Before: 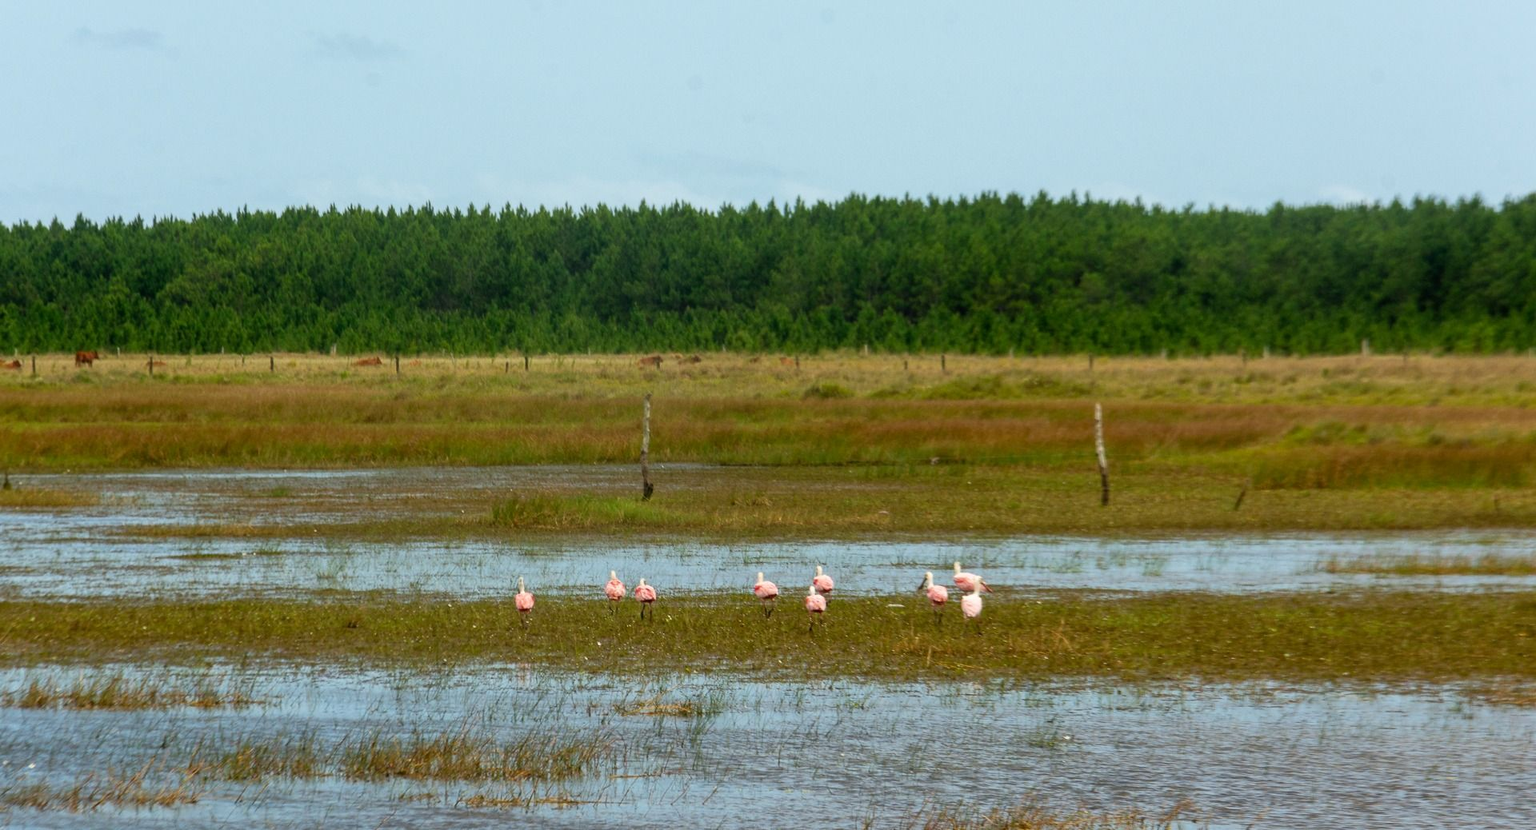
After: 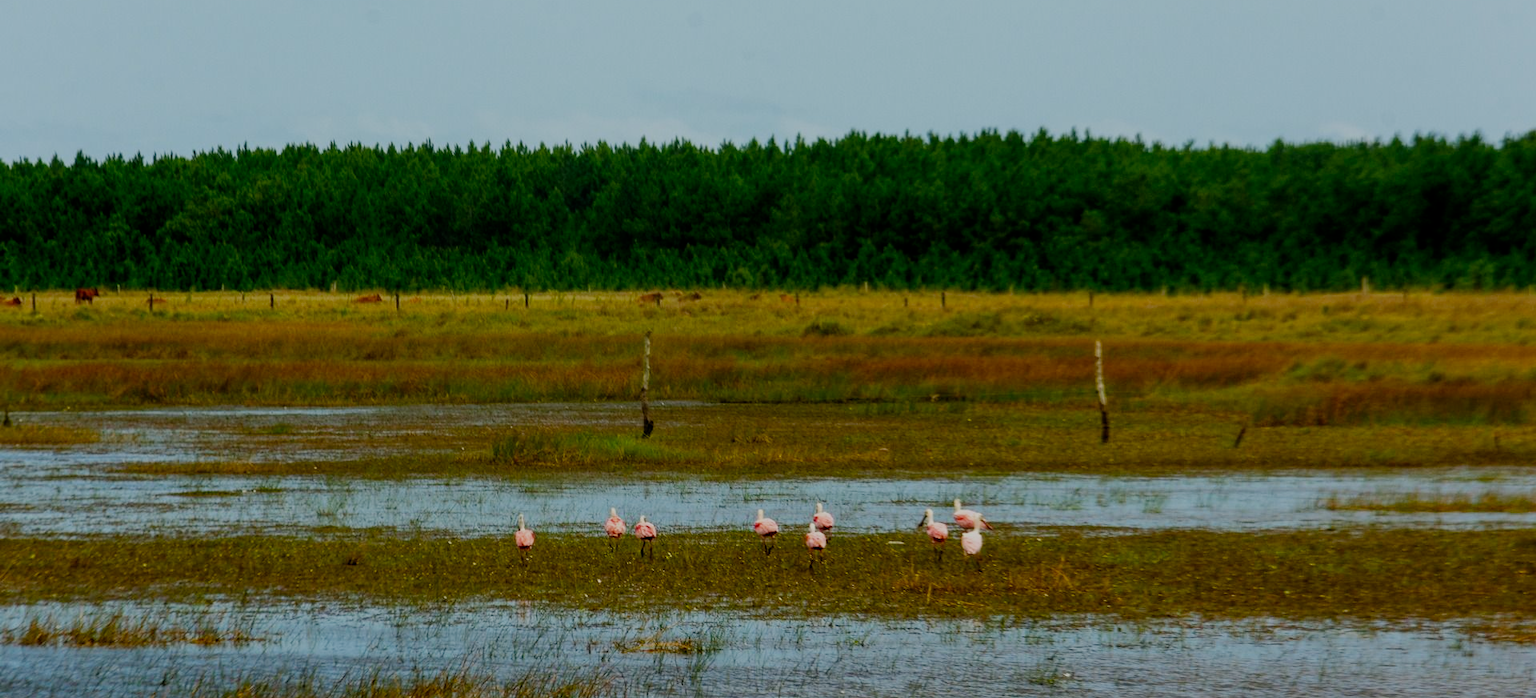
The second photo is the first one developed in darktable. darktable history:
crop: top 7.625%, bottom 8.027%
filmic rgb: middle gray luminance 29%, black relative exposure -10.3 EV, white relative exposure 5.5 EV, threshold 6 EV, target black luminance 0%, hardness 3.95, latitude 2.04%, contrast 1.132, highlights saturation mix 5%, shadows ↔ highlights balance 15.11%, add noise in highlights 0, preserve chrominance no, color science v3 (2019), use custom middle-gray values true, iterations of high-quality reconstruction 0, contrast in highlights soft, enable highlight reconstruction true
color balance: output saturation 120%
